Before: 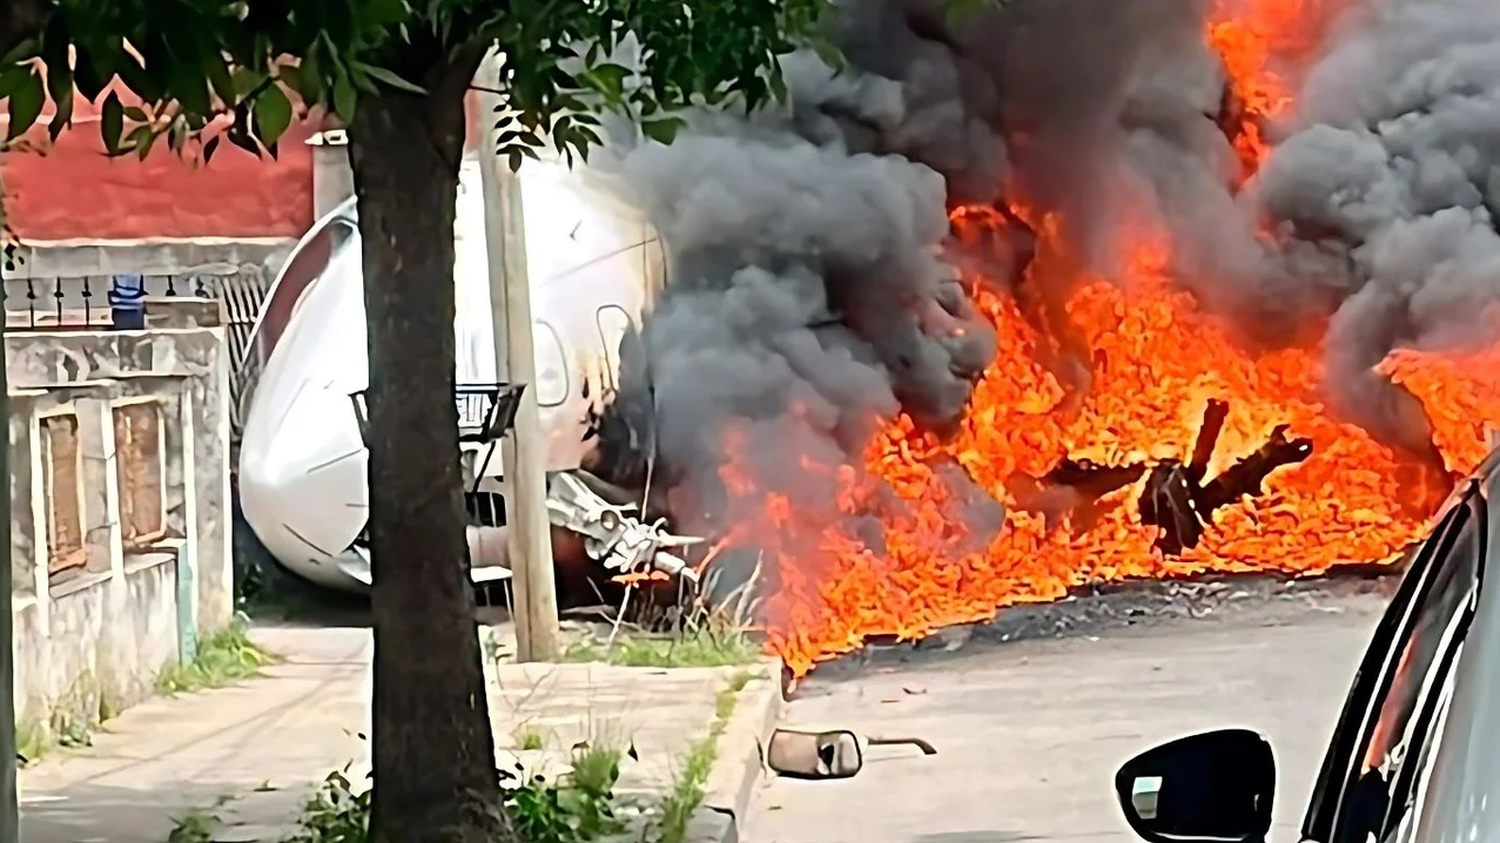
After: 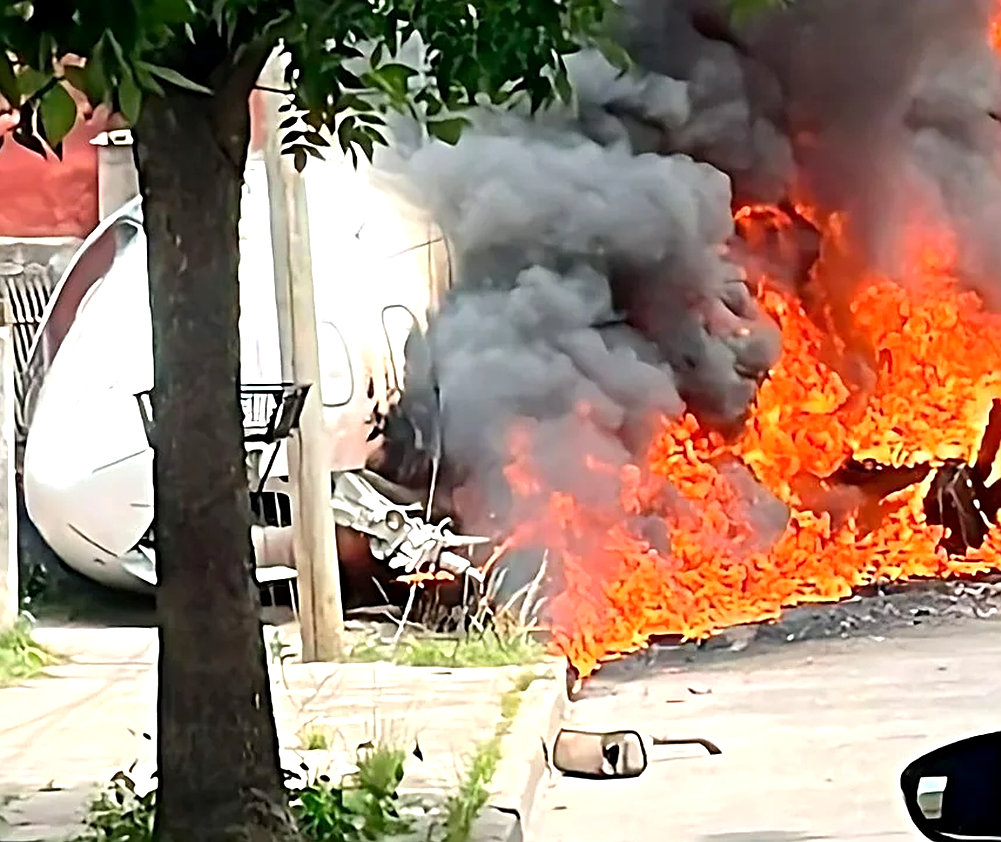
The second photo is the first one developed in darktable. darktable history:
color zones: curves: ch0 [(0, 0.5) (0.143, 0.5) (0.286, 0.456) (0.429, 0.5) (0.571, 0.5) (0.714, 0.5) (0.857, 0.5) (1, 0.5)]; ch1 [(0, 0.5) (0.143, 0.5) (0.286, 0.422) (0.429, 0.5) (0.571, 0.5) (0.714, 0.5) (0.857, 0.5) (1, 0.5)], mix -123.77%
exposure: black level correction 0.001, exposure 0.498 EV, compensate highlight preservation false
crop and rotate: left 14.422%, right 18.799%
sharpen: on, module defaults
